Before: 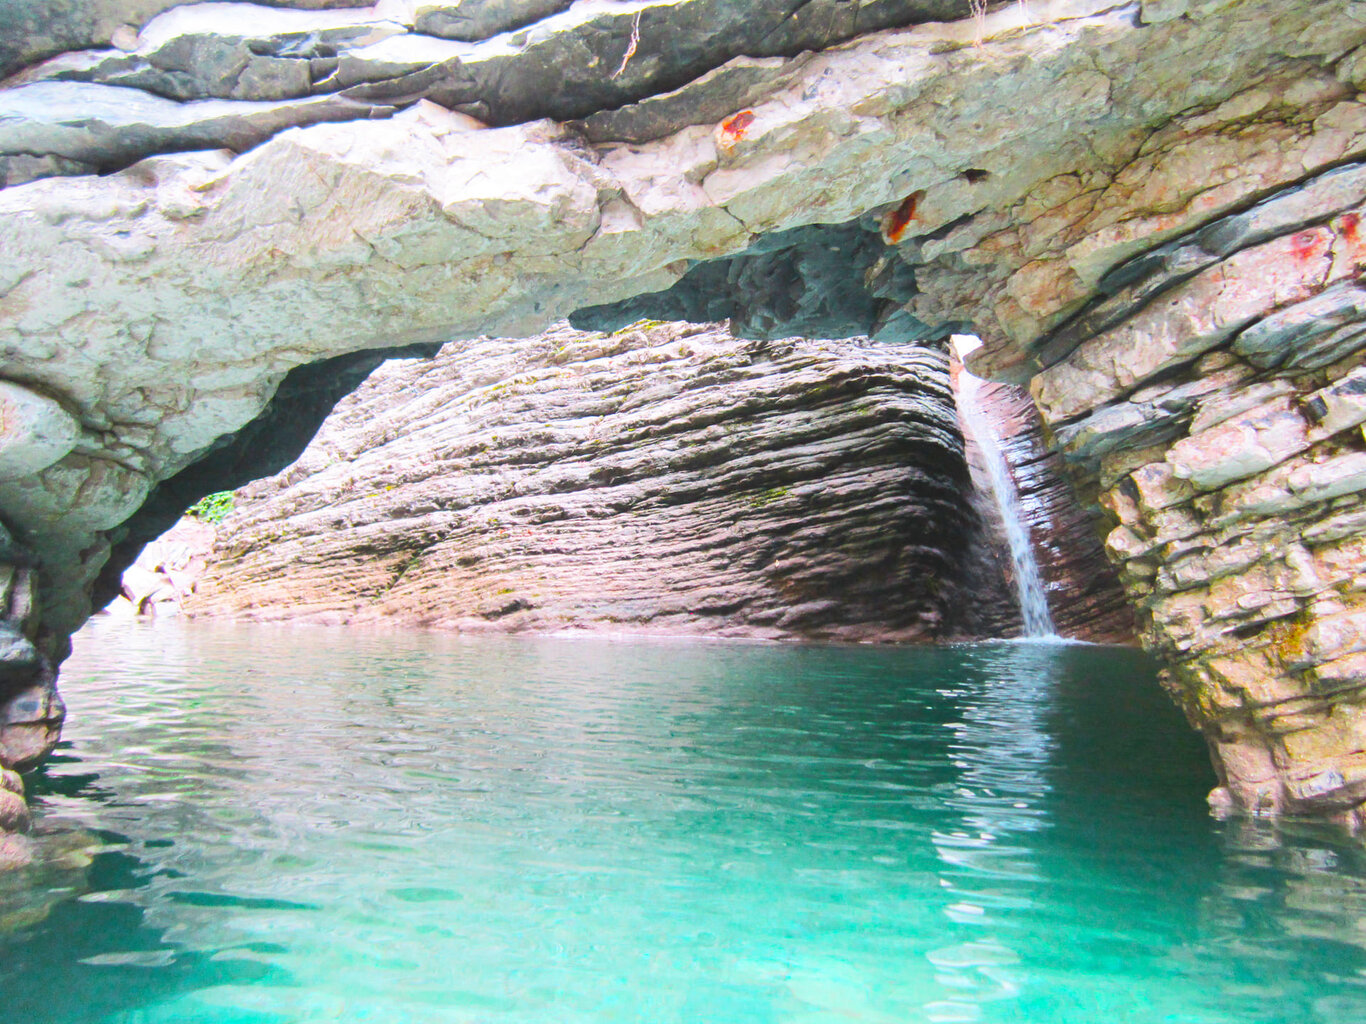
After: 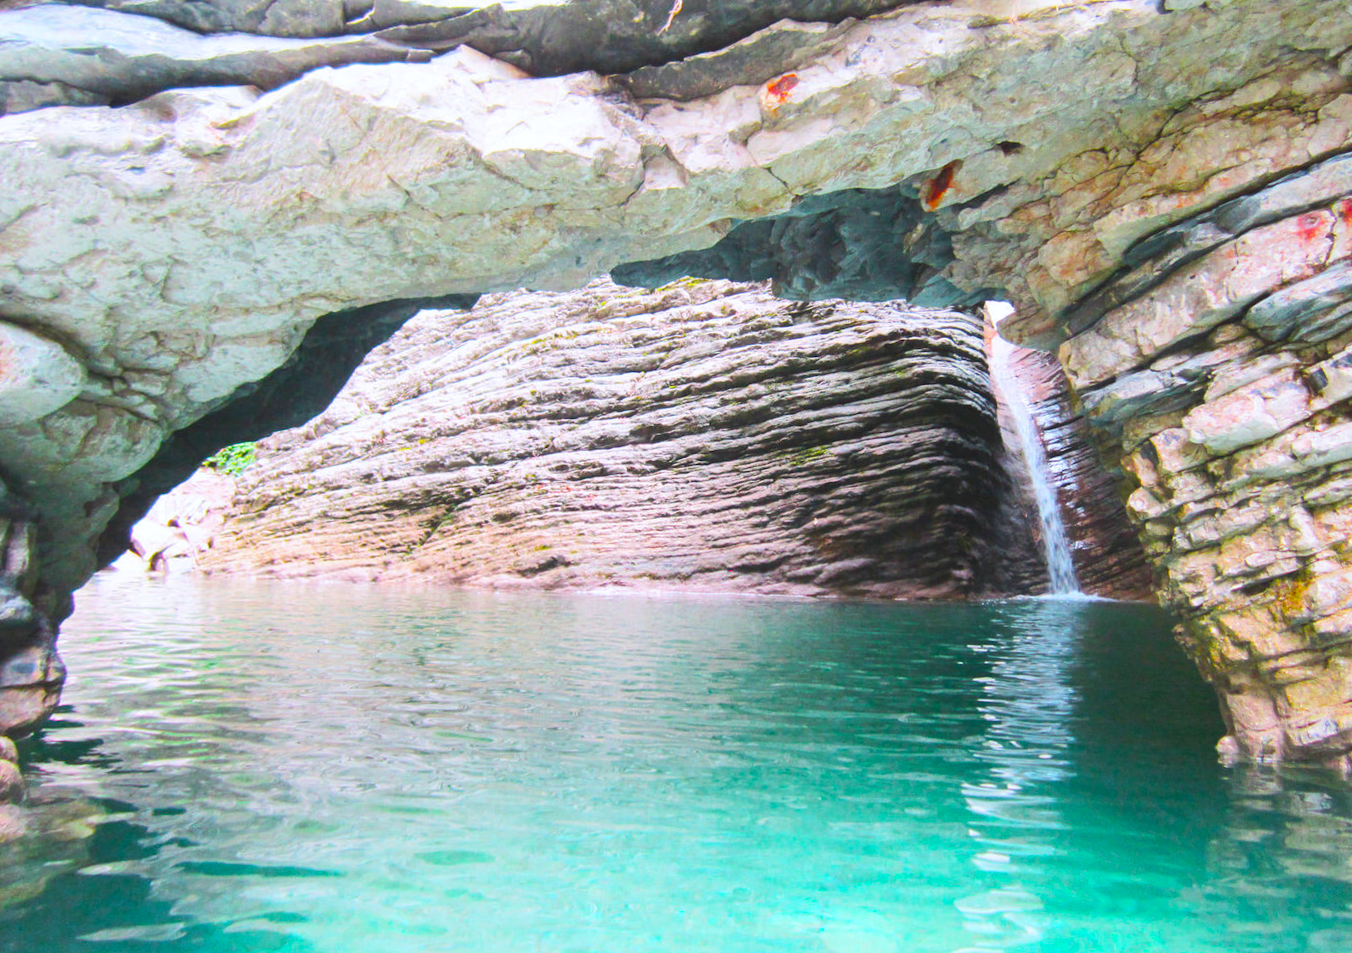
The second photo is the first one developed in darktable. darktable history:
contrast brightness saturation: contrast 0.04, saturation 0.07
rotate and perspective: rotation 0.679°, lens shift (horizontal) 0.136, crop left 0.009, crop right 0.991, crop top 0.078, crop bottom 0.95
white balance: red 0.988, blue 1.017
